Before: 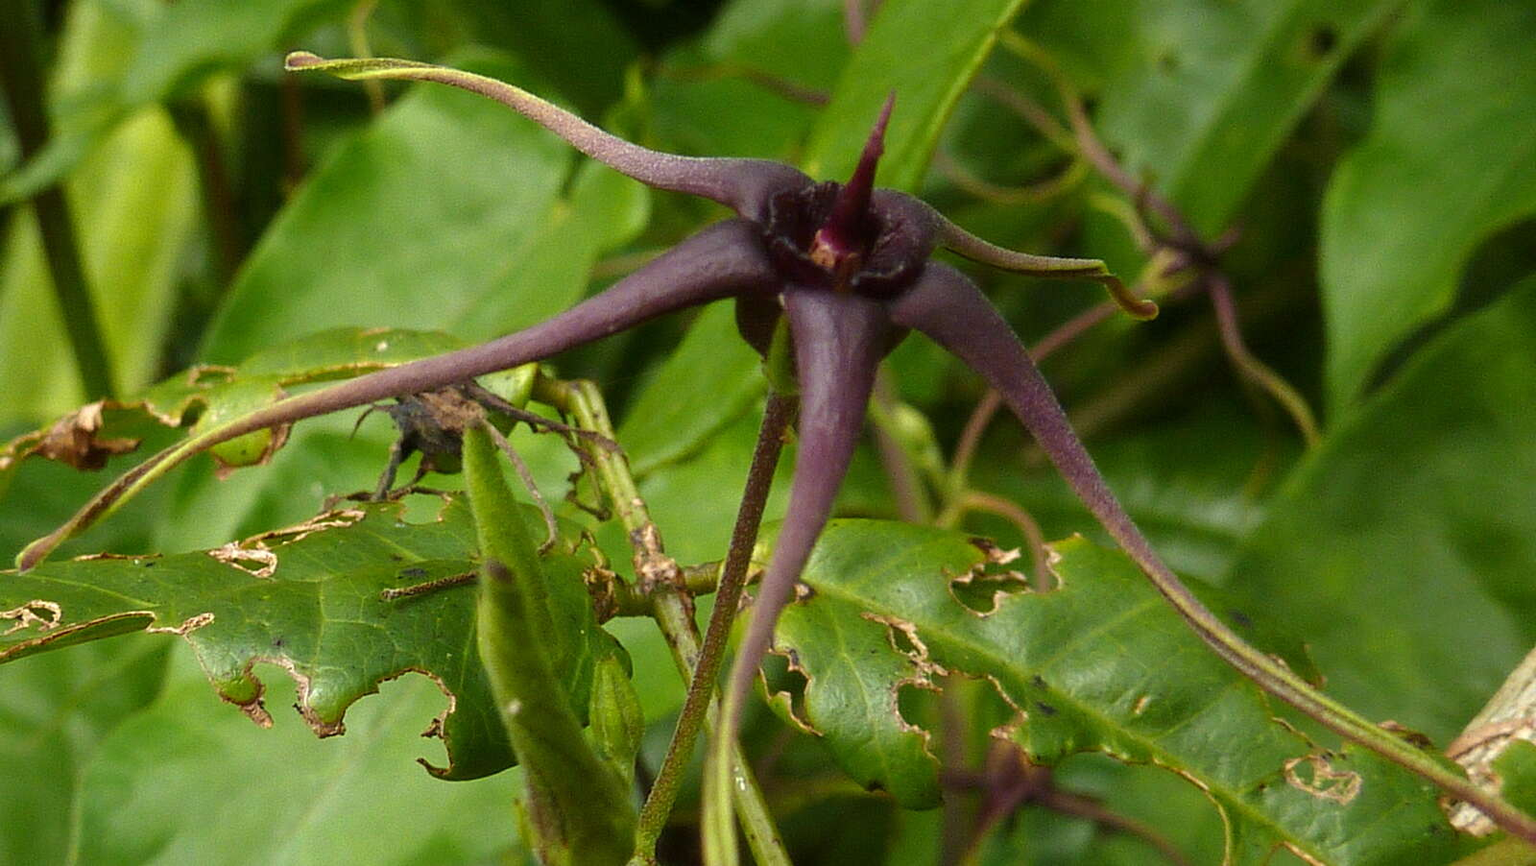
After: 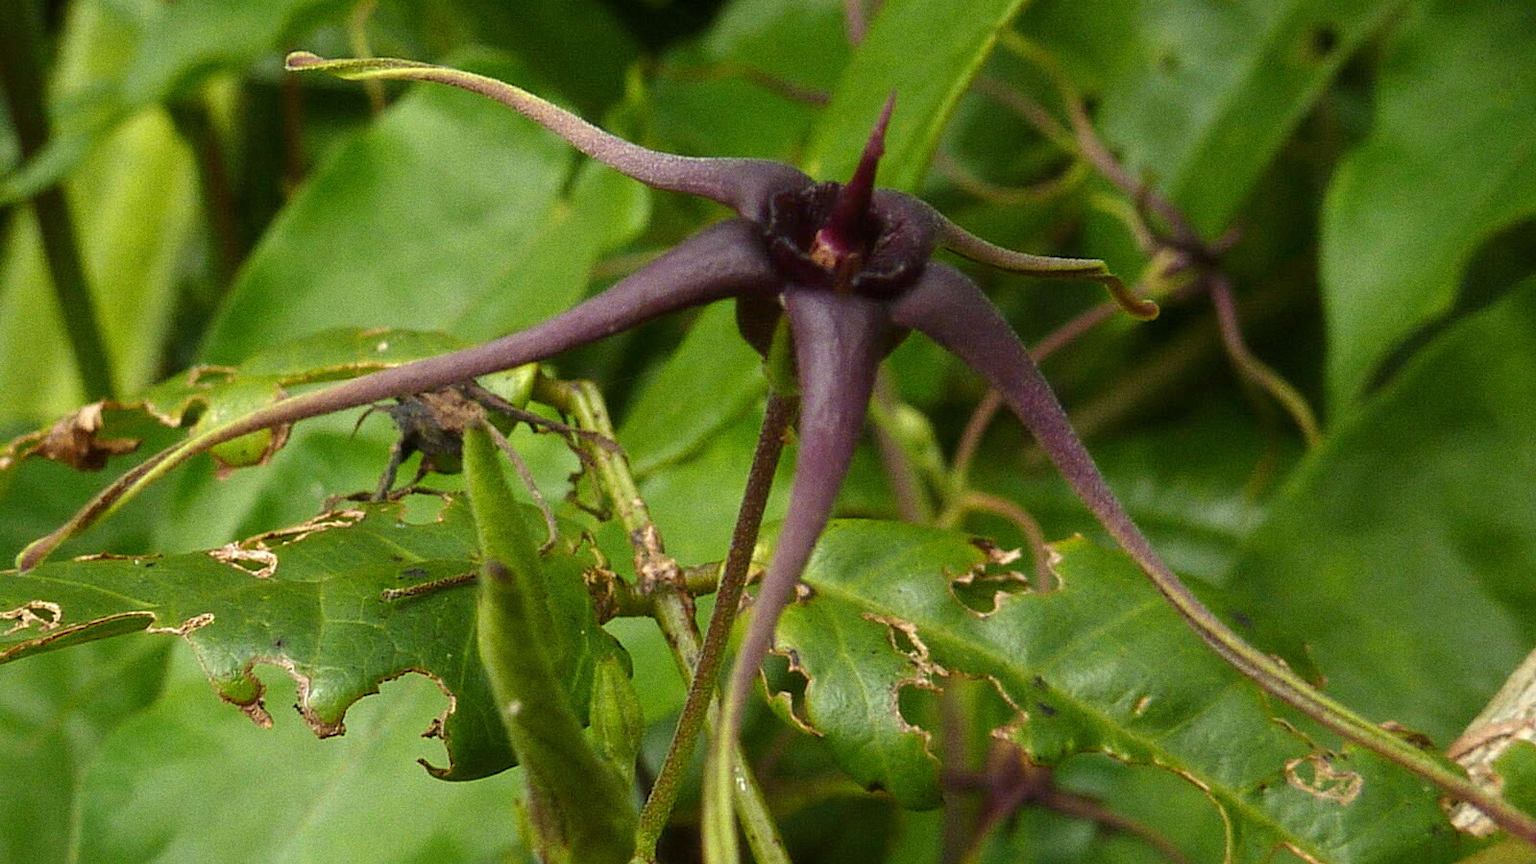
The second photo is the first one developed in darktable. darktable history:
crop: top 0.05%, bottom 0.098%
bloom: size 3%, threshold 100%, strength 0%
grain: coarseness 0.09 ISO
